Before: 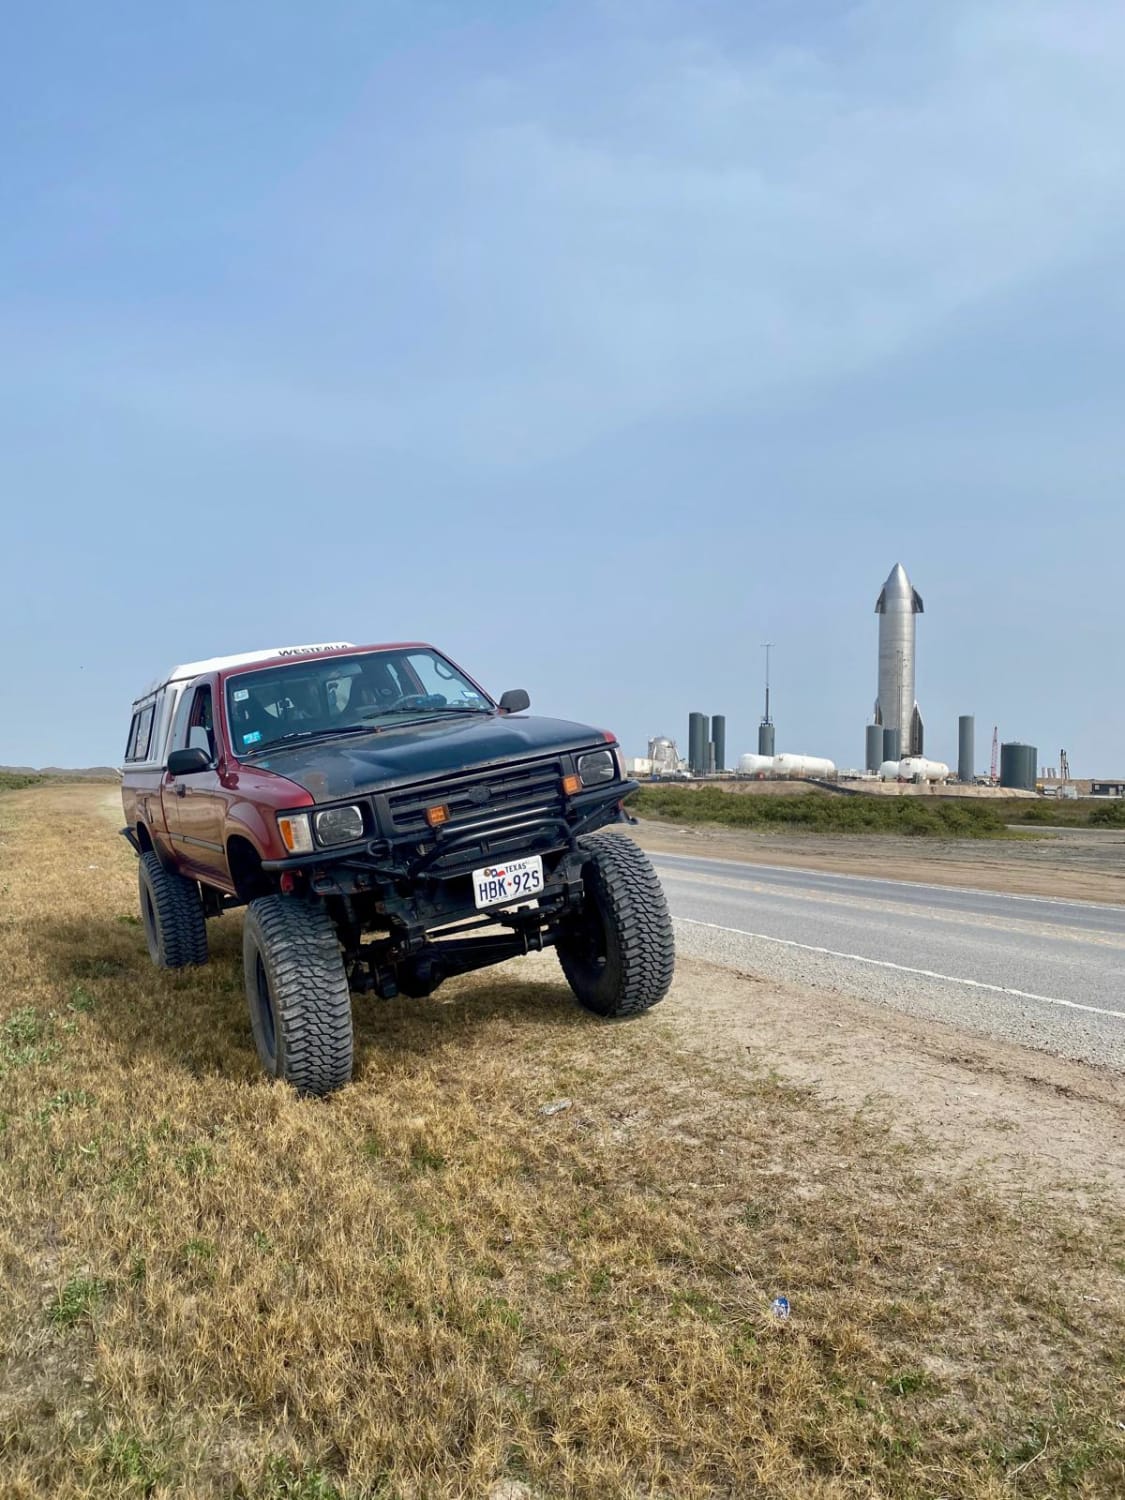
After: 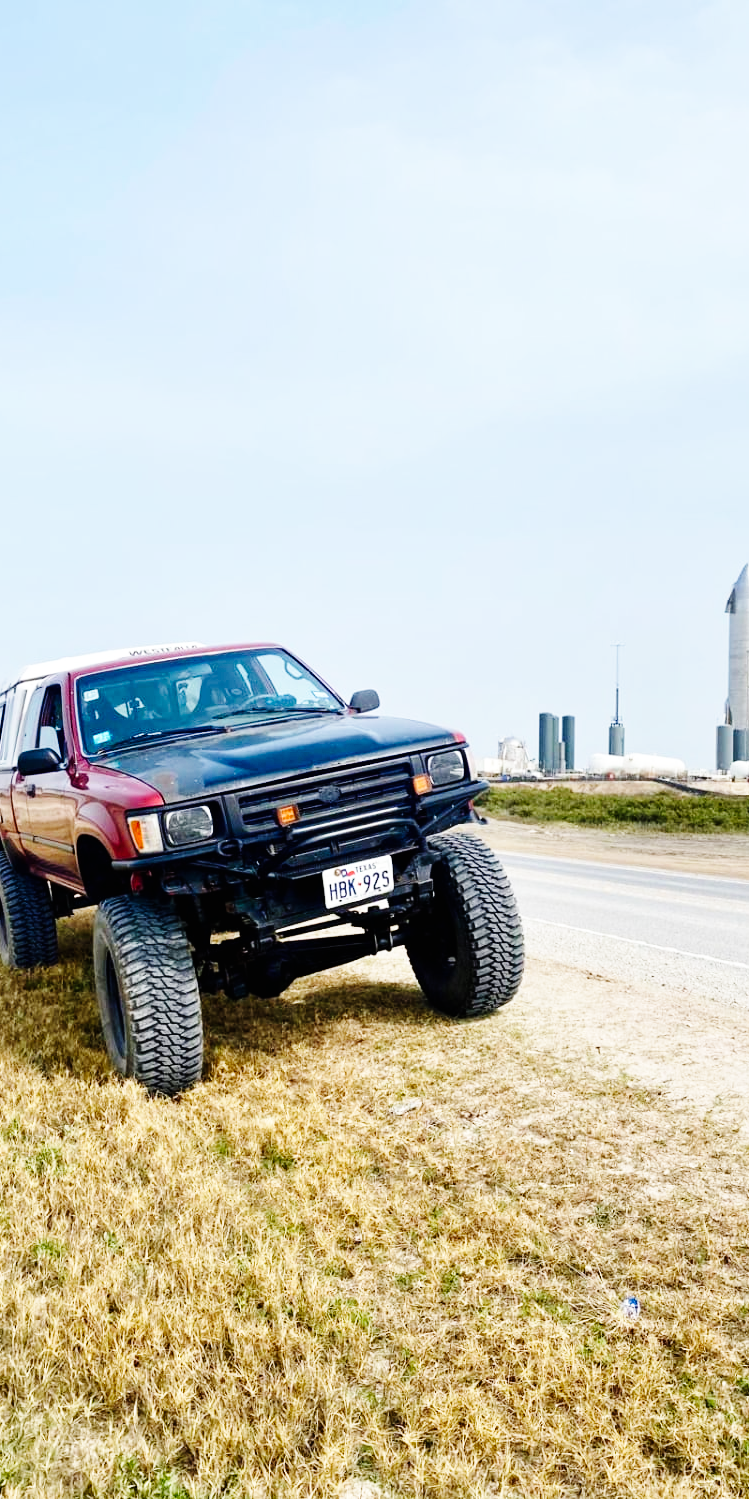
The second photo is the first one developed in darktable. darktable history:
crop and rotate: left 13.342%, right 19.991%
base curve: curves: ch0 [(0, 0) (0, 0) (0.002, 0.001) (0.008, 0.003) (0.019, 0.011) (0.037, 0.037) (0.064, 0.11) (0.102, 0.232) (0.152, 0.379) (0.216, 0.524) (0.296, 0.665) (0.394, 0.789) (0.512, 0.881) (0.651, 0.945) (0.813, 0.986) (1, 1)], preserve colors none
